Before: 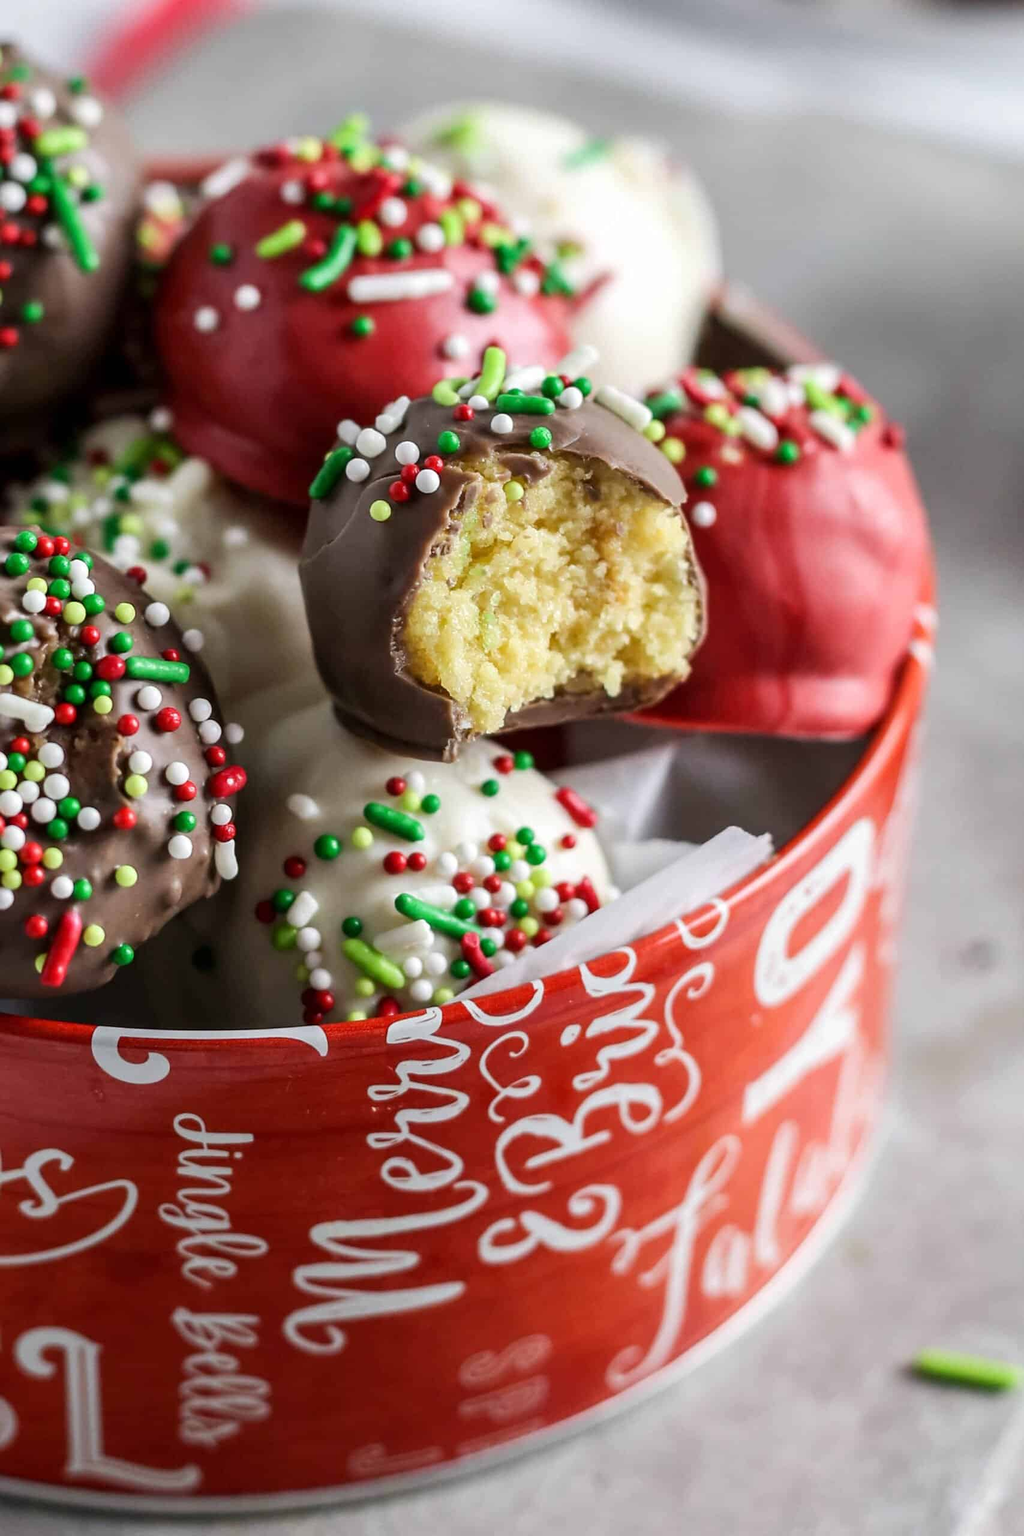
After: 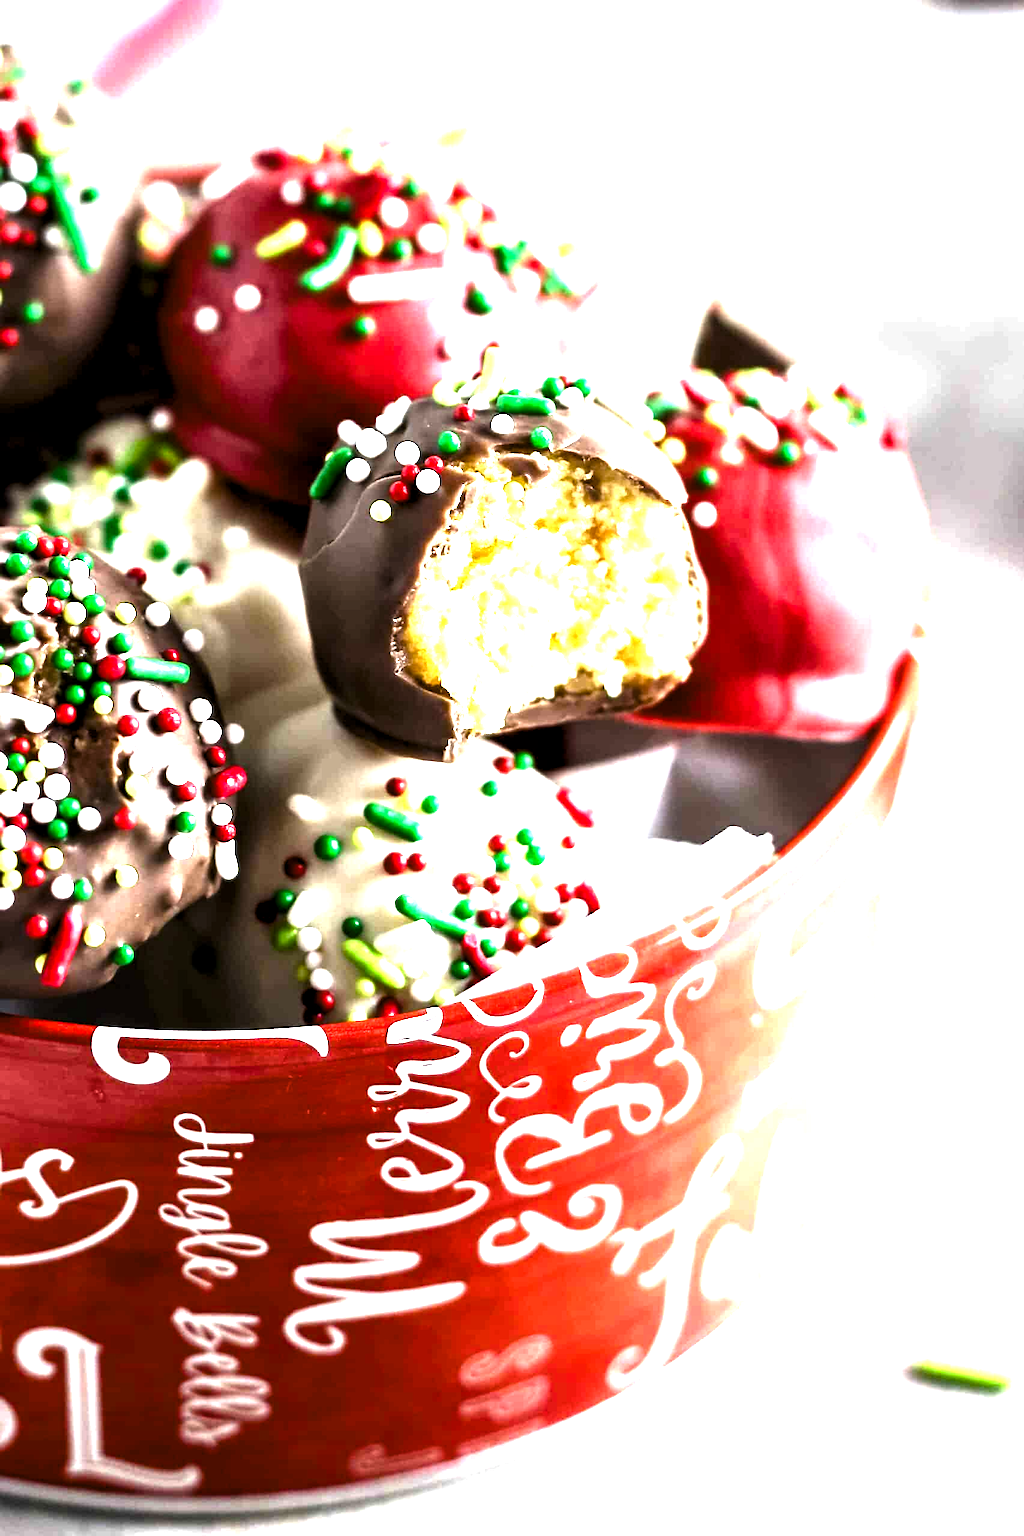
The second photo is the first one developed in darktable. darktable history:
color balance rgb: perceptual saturation grading › global saturation 20%, perceptual saturation grading › highlights -25%, perceptual saturation grading › shadows 25%
exposure: black level correction 0.001, exposure 1.3 EV, compensate highlight preservation false
levels: levels [0.044, 0.475, 0.791]
